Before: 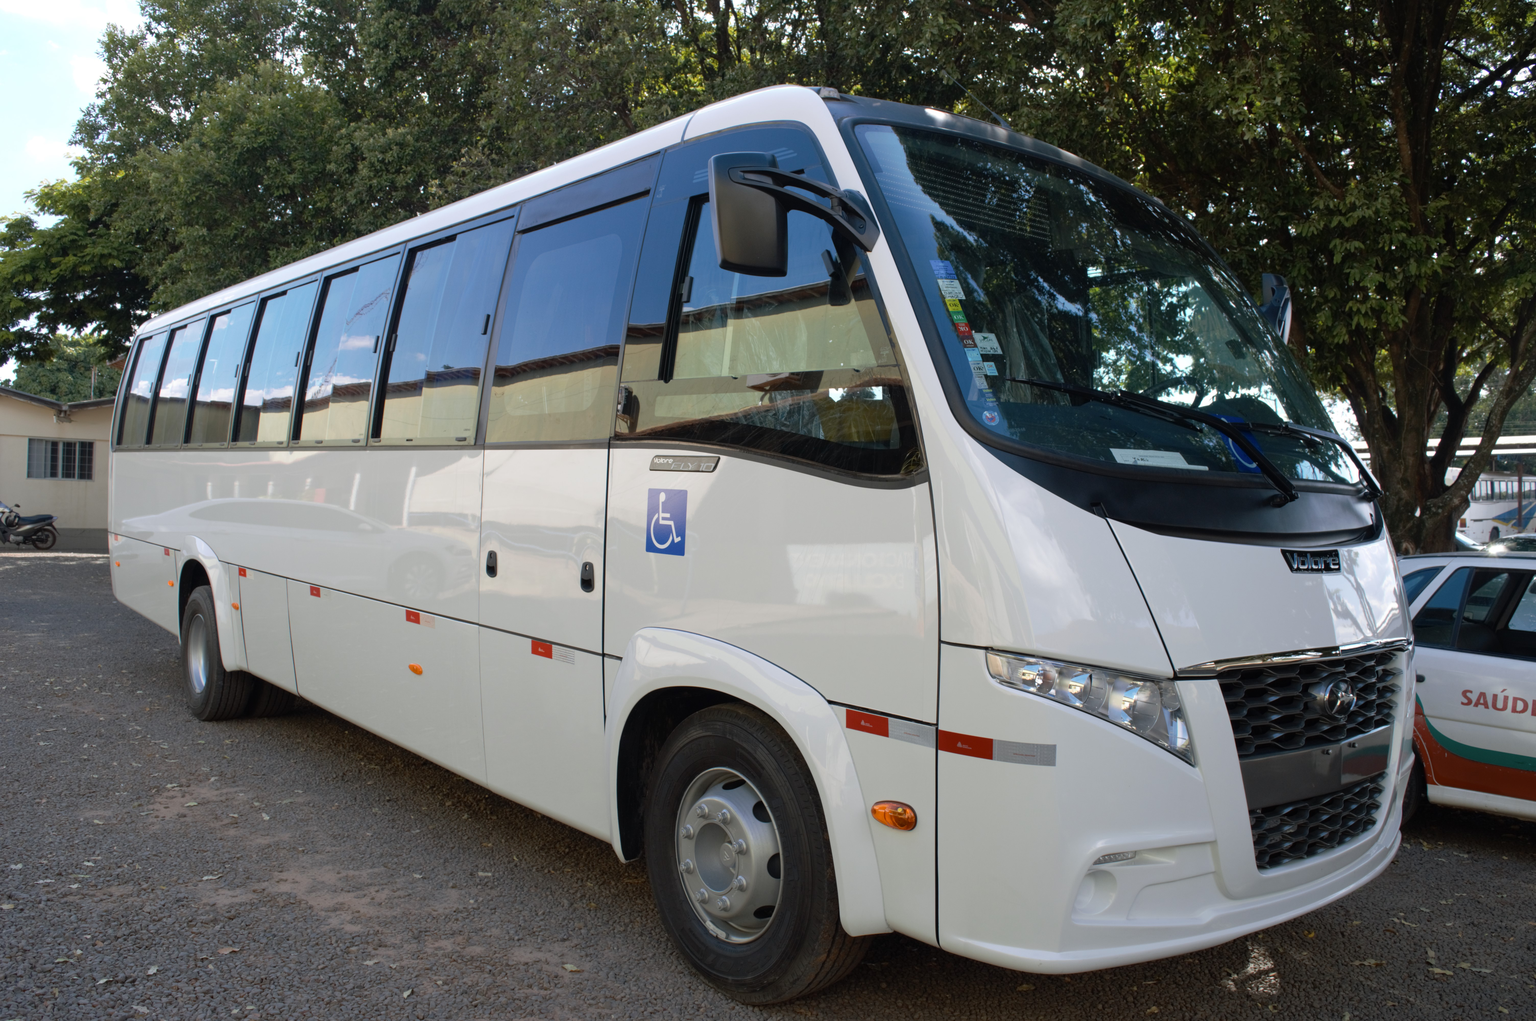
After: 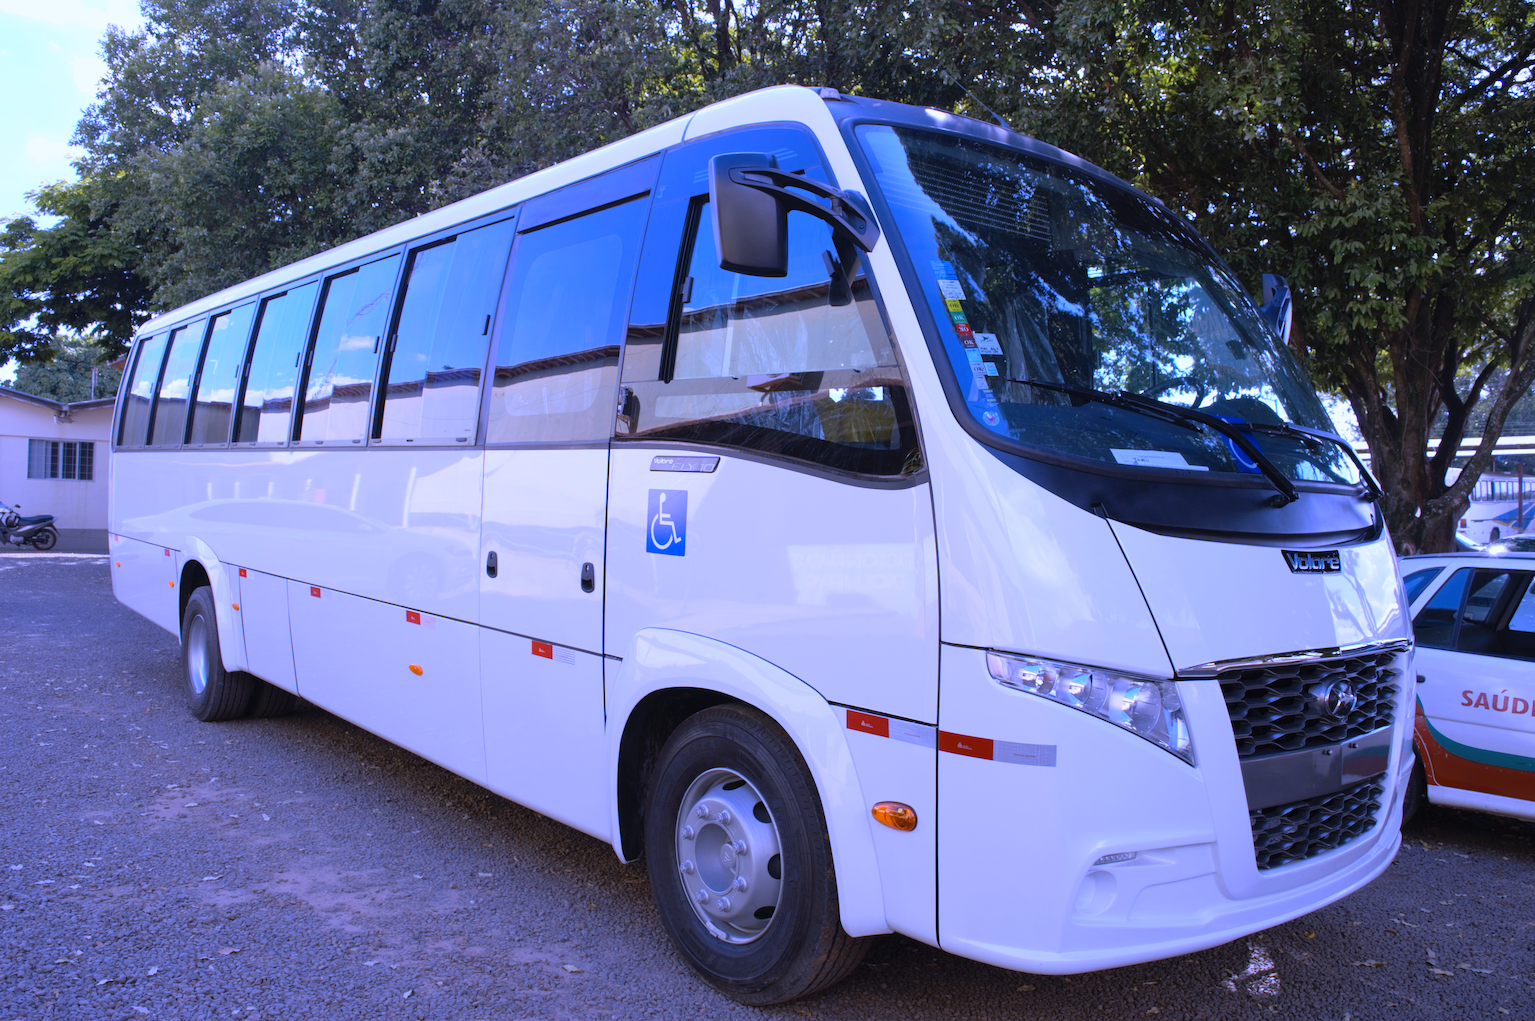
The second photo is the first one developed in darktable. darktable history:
contrast brightness saturation: contrast 0.07, brightness 0.08, saturation 0.18
white balance: red 0.98, blue 1.61
